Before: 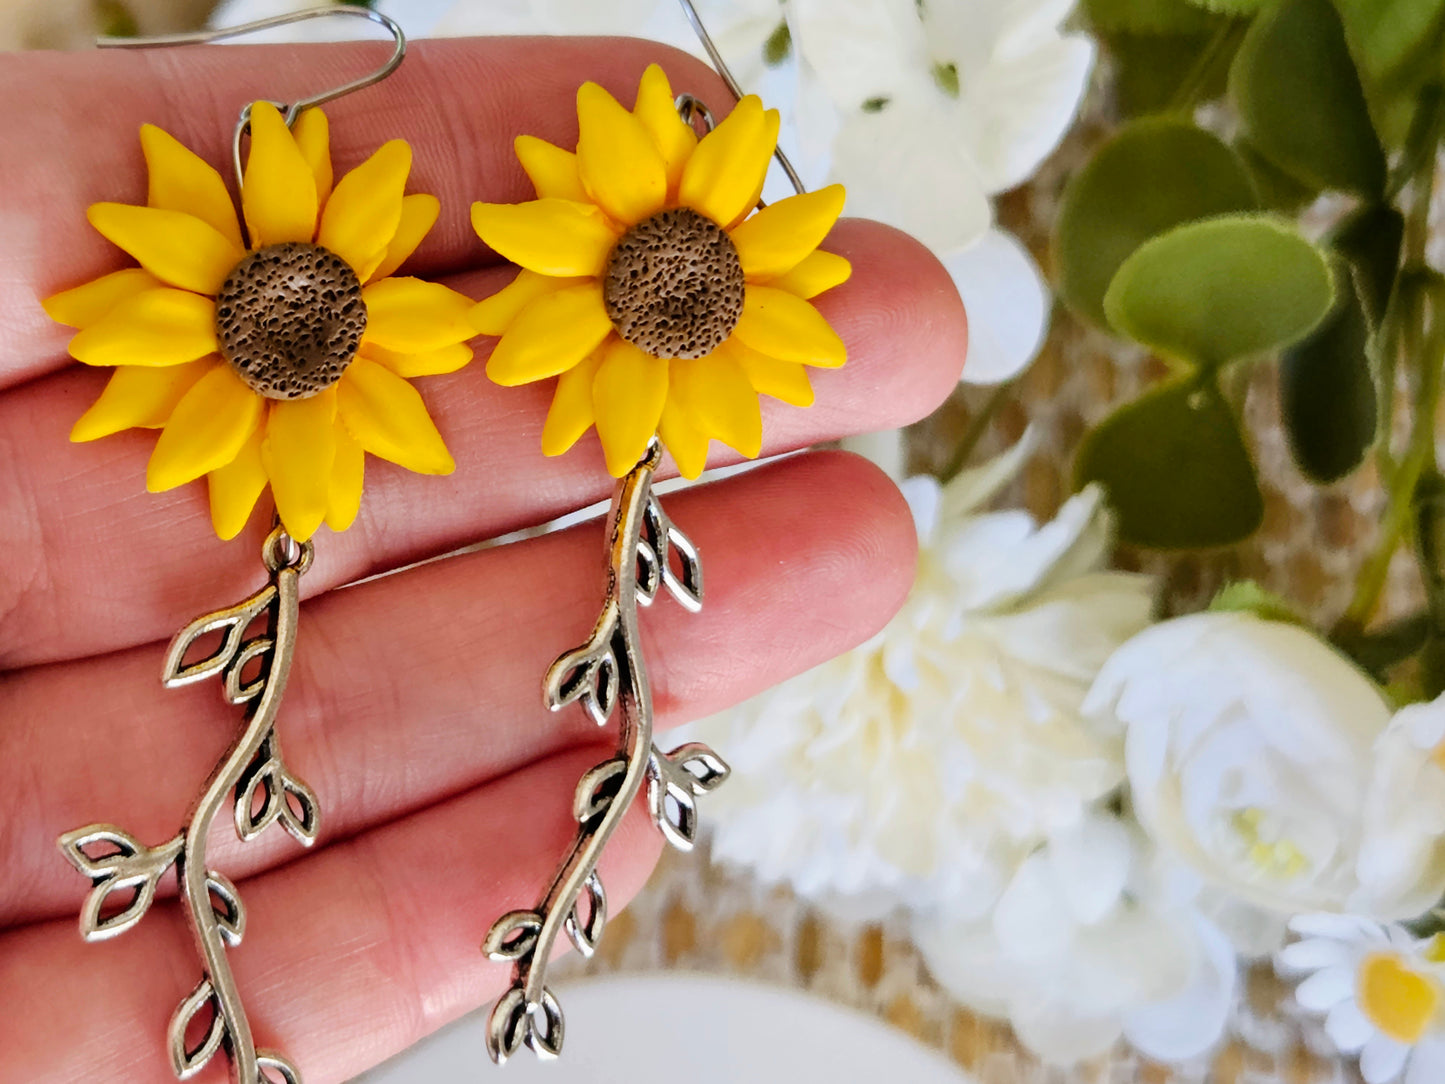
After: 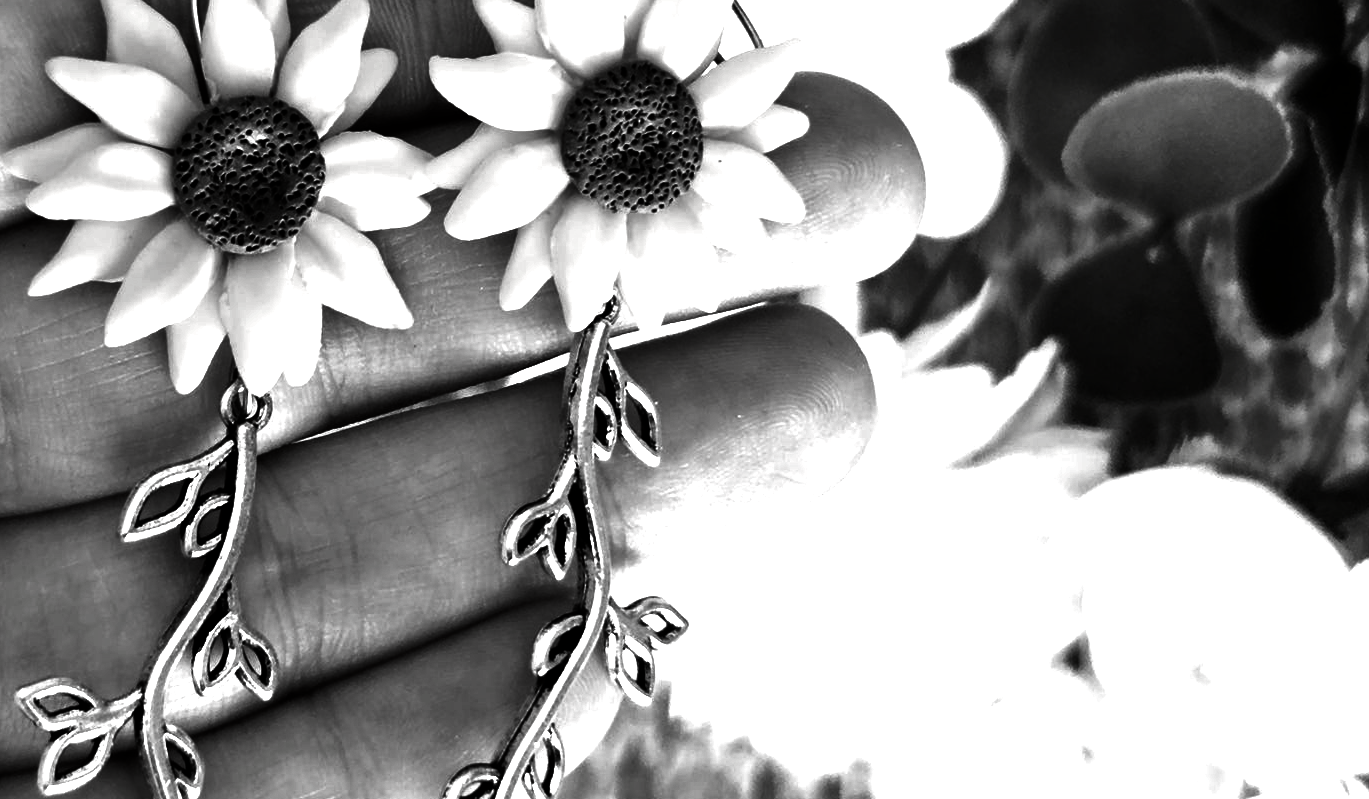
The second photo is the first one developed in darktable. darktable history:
contrast brightness saturation: contrast 0.016, brightness -0.995, saturation -0.993
exposure: black level correction 0, exposure 1.122 EV, compensate highlight preservation false
crop and rotate: left 2.95%, top 13.488%, right 2.249%, bottom 12.729%
